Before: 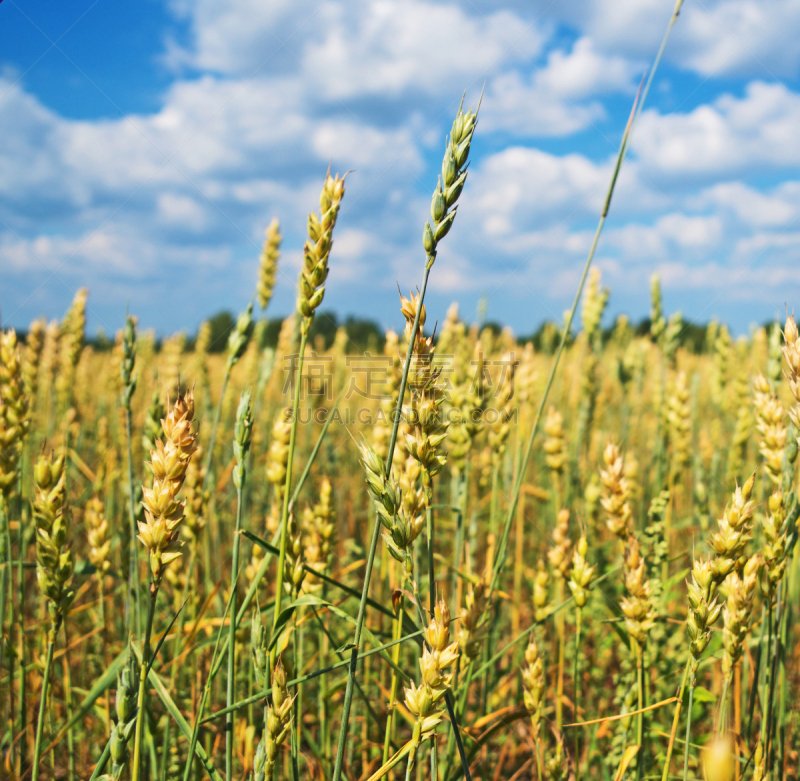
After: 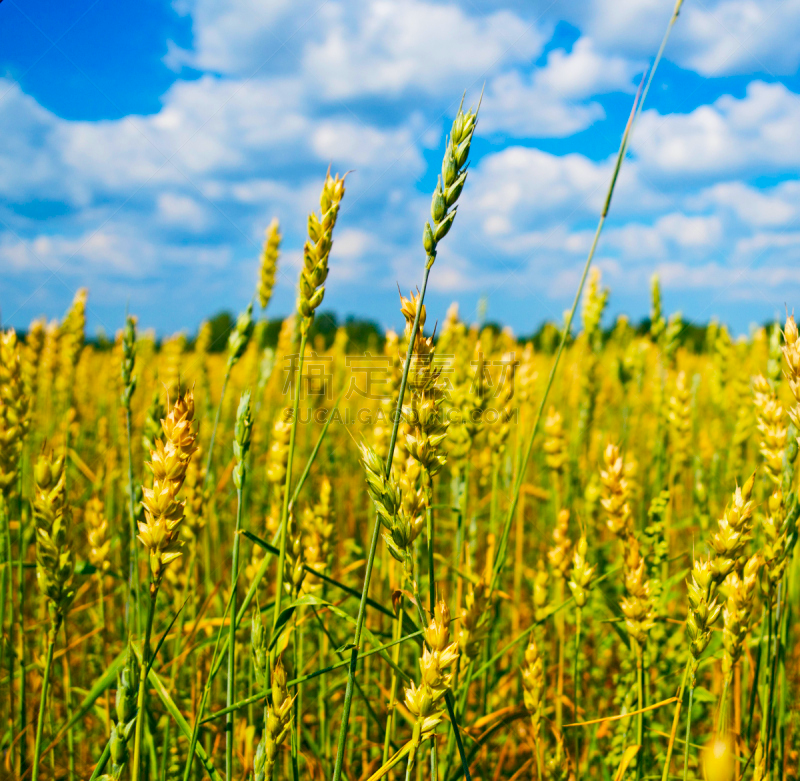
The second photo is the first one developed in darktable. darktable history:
color balance rgb: global offset › luminance -0.348%, global offset › chroma 0.108%, global offset › hue 162.71°, perceptual saturation grading › global saturation 36.279%, perceptual saturation grading › shadows 35.129%, global vibrance 14.705%
